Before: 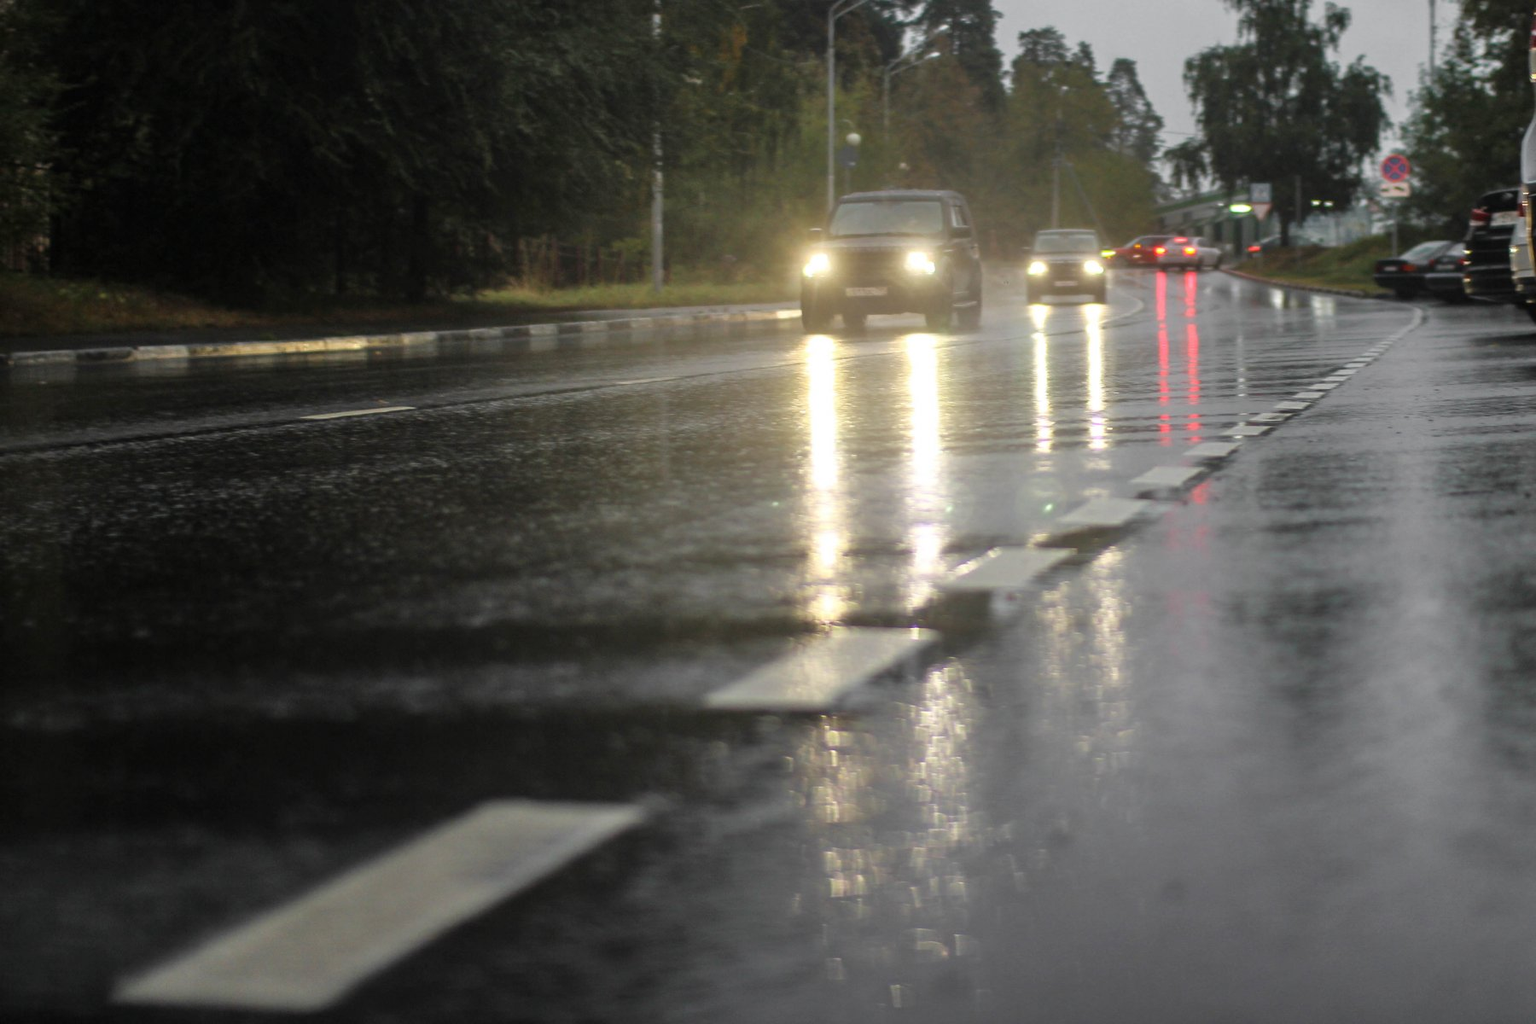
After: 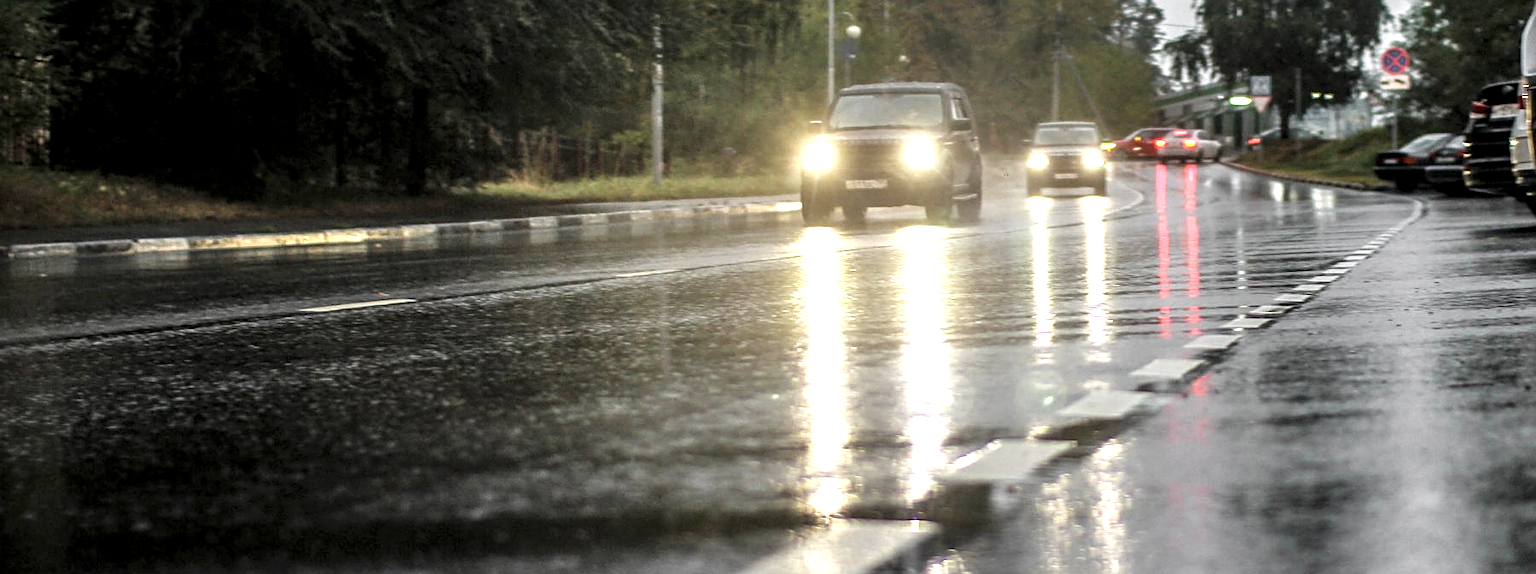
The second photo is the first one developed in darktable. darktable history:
crop and rotate: top 10.536%, bottom 33.329%
exposure: exposure 0.441 EV, compensate exposure bias true, compensate highlight preservation false
base curve: curves: ch0 [(0, 0) (0.472, 0.508) (1, 1)], preserve colors none
sharpen: on, module defaults
local contrast: highlights 22%, shadows 72%, detail 170%
